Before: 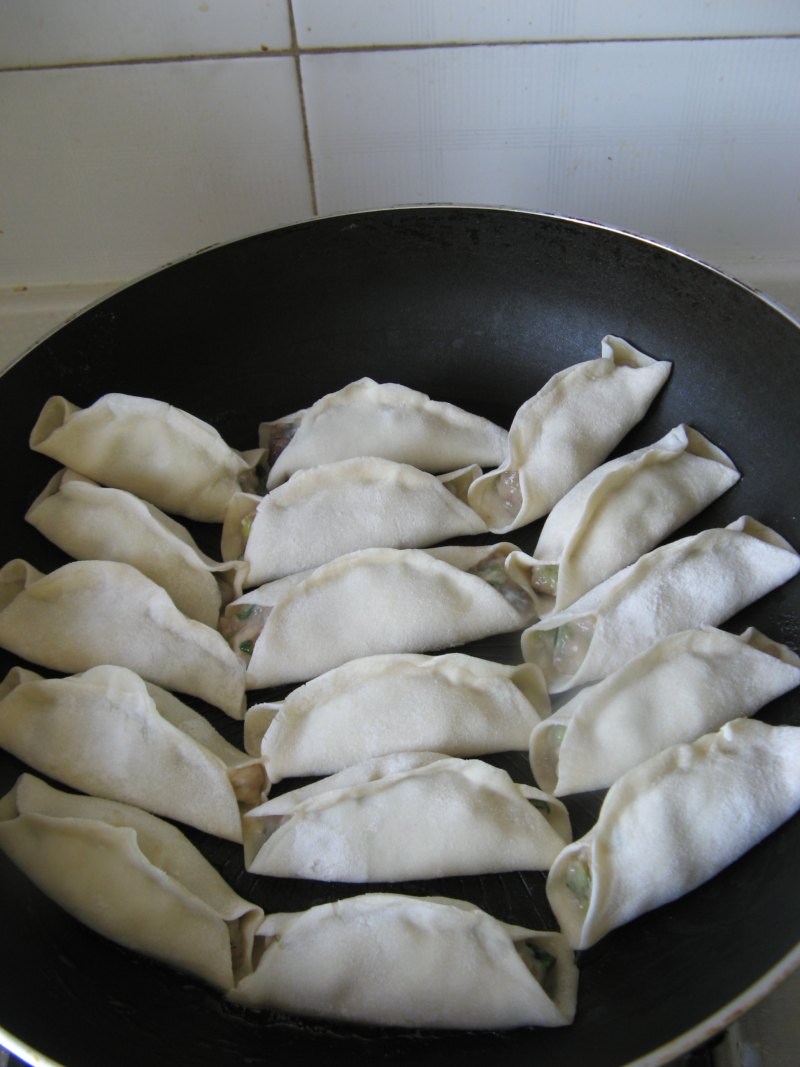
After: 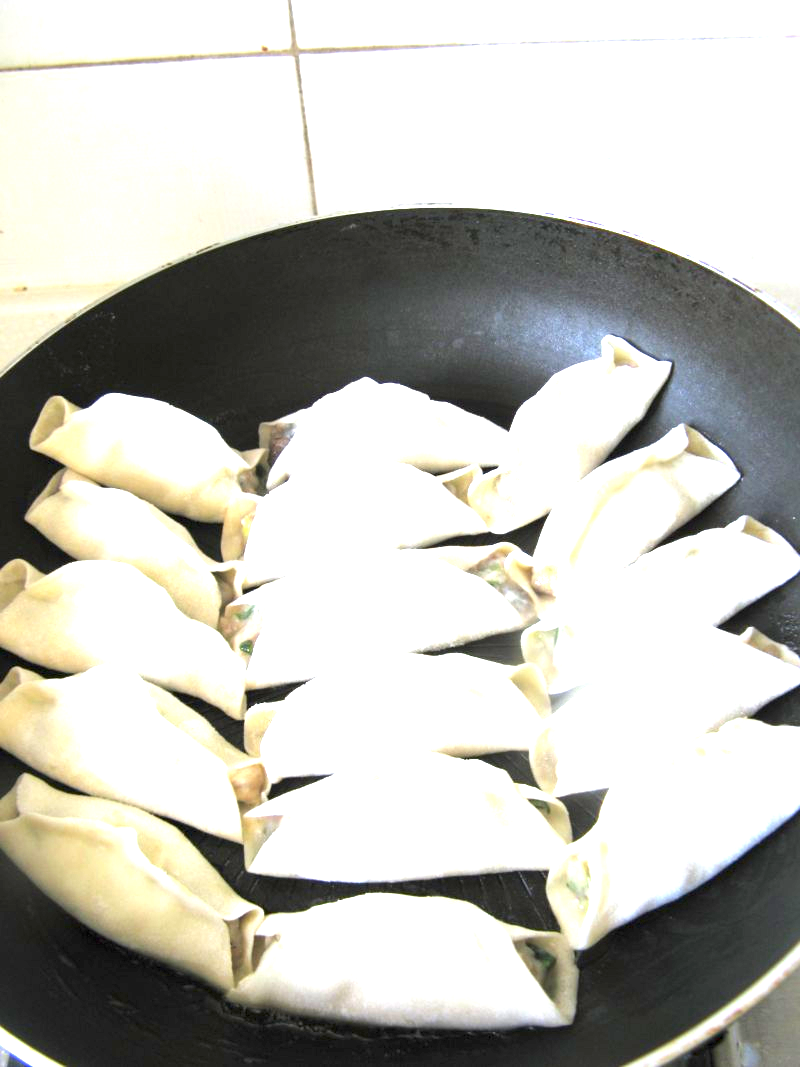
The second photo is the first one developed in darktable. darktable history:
exposure: black level correction 0.001, exposure 2.537 EV, compensate exposure bias true, compensate highlight preservation false
